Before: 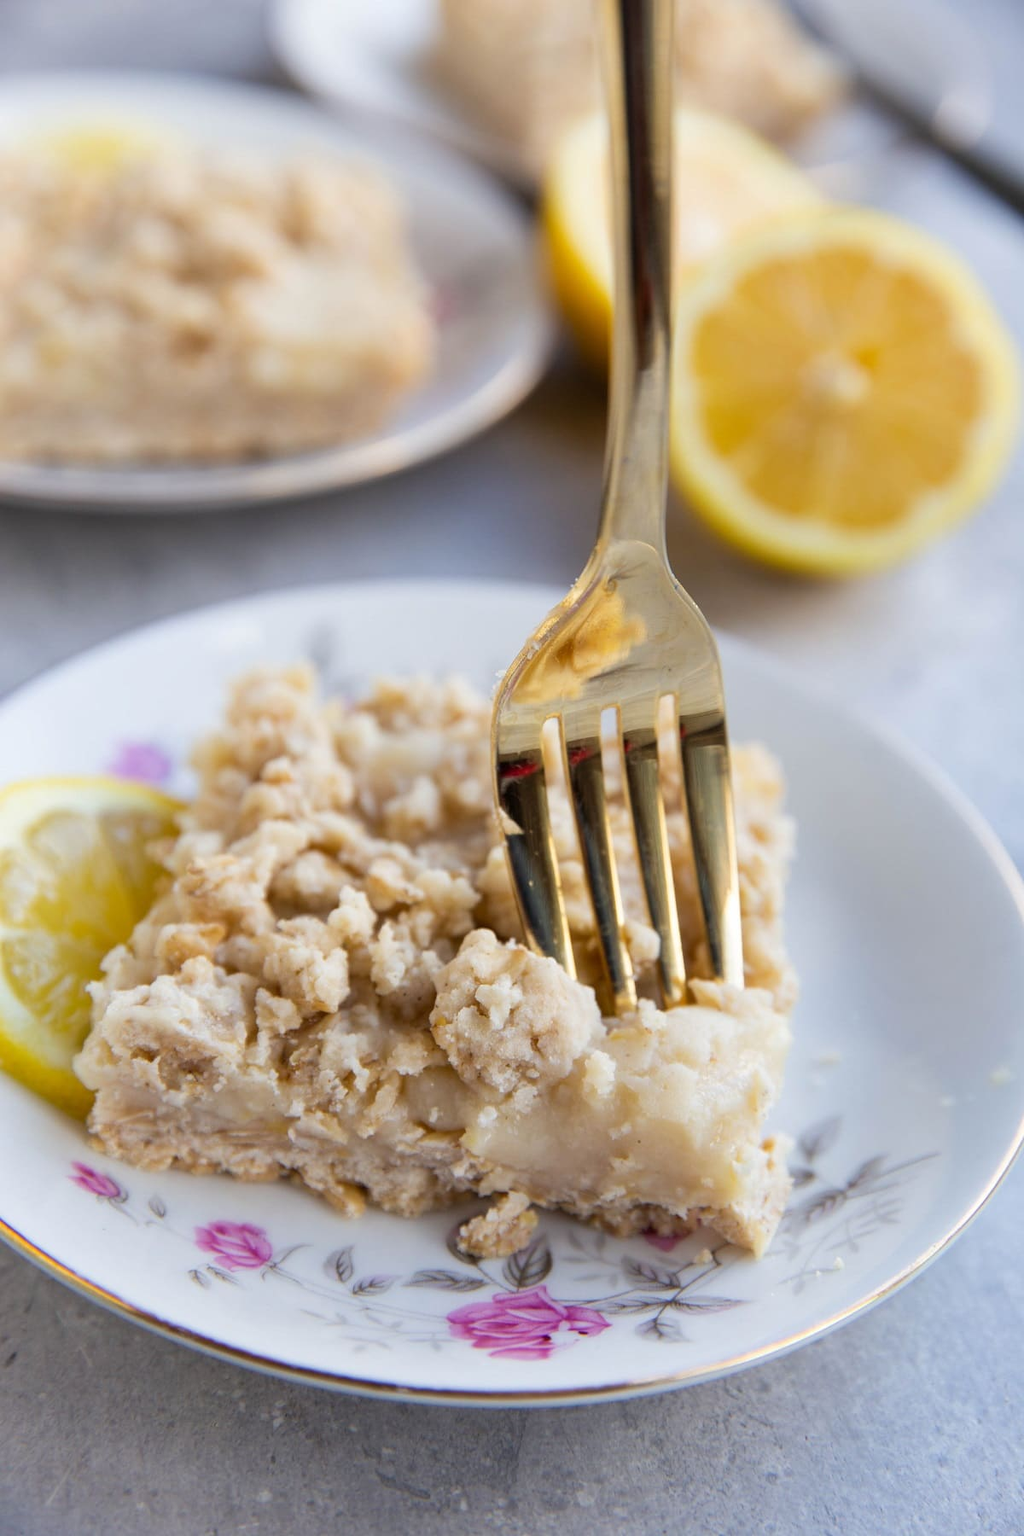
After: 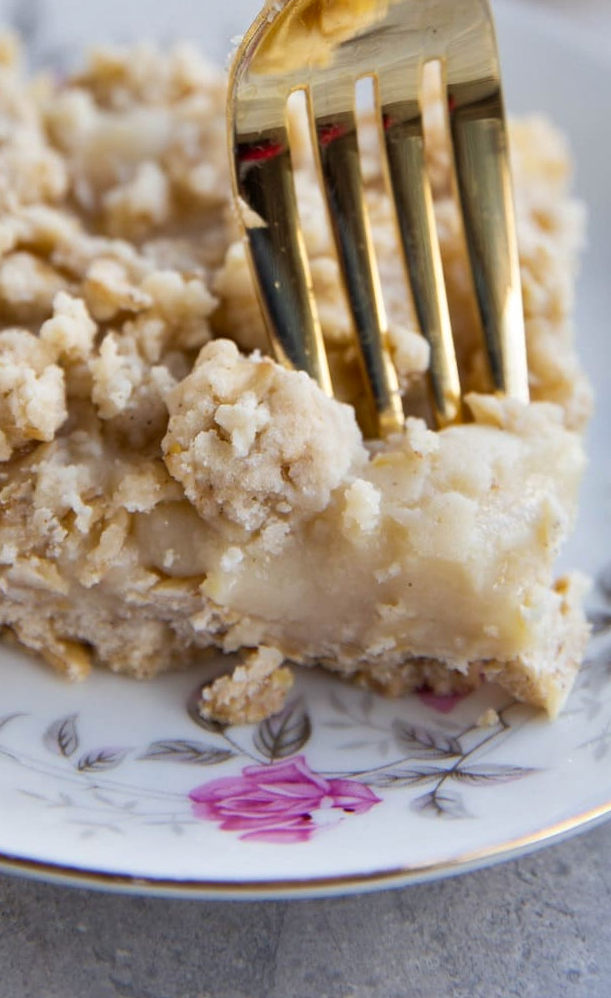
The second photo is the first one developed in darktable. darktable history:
shadows and highlights: low approximation 0.01, soften with gaussian
tone equalizer: on, module defaults
crop: left 29.672%, top 41.786%, right 20.851%, bottom 3.487%
rotate and perspective: rotation -1.17°, automatic cropping off
